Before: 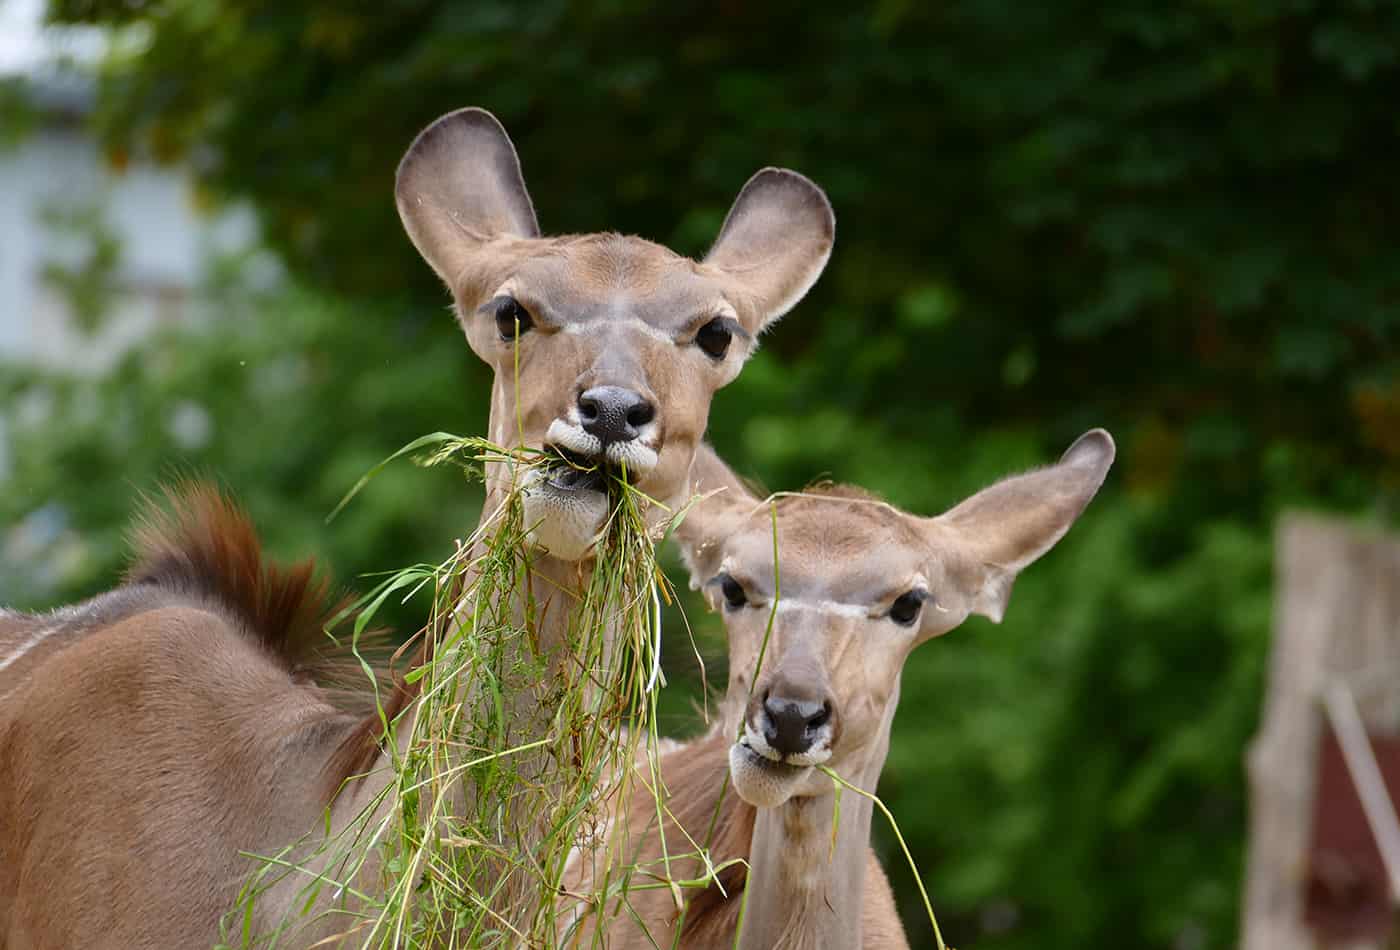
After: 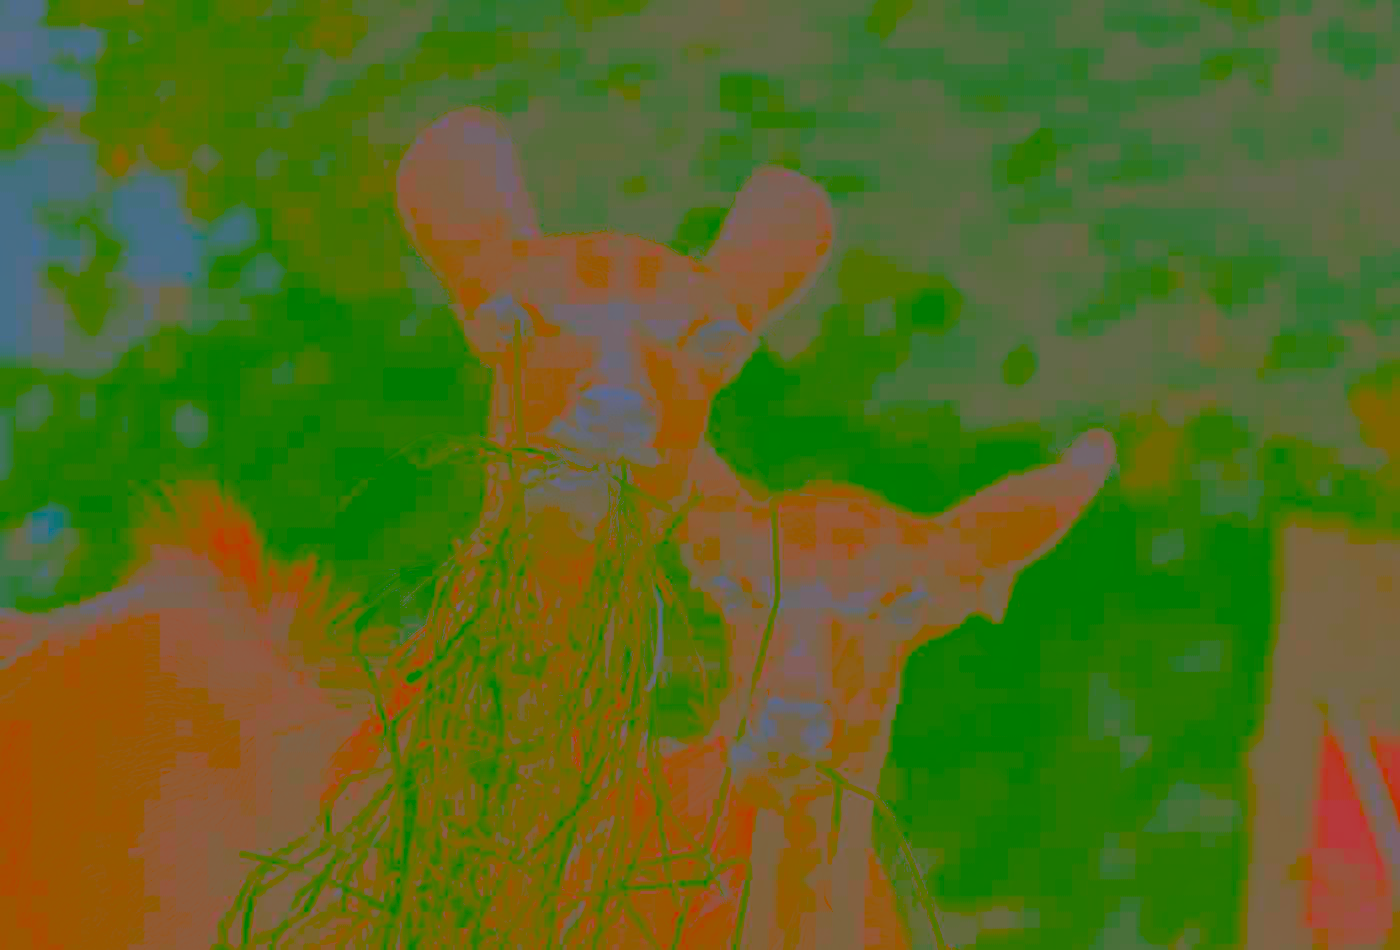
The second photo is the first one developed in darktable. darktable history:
haze removal: compatibility mode true, adaptive false
contrast brightness saturation: contrast -0.99, brightness -0.17, saturation 0.75
tone curve: curves: ch0 [(0.003, 0.023) (0.071, 0.052) (0.249, 0.201) (0.466, 0.557) (0.625, 0.761) (0.783, 0.9) (0.994, 0.968)]; ch1 [(0, 0) (0.262, 0.227) (0.417, 0.386) (0.469, 0.467) (0.502, 0.498) (0.531, 0.521) (0.576, 0.586) (0.612, 0.634) (0.634, 0.68) (0.686, 0.728) (0.994, 0.987)]; ch2 [(0, 0) (0.262, 0.188) (0.385, 0.353) (0.427, 0.424) (0.495, 0.493) (0.518, 0.544) (0.55, 0.579) (0.595, 0.621) (0.644, 0.748) (1, 1)], color space Lab, independent channels, preserve colors none
